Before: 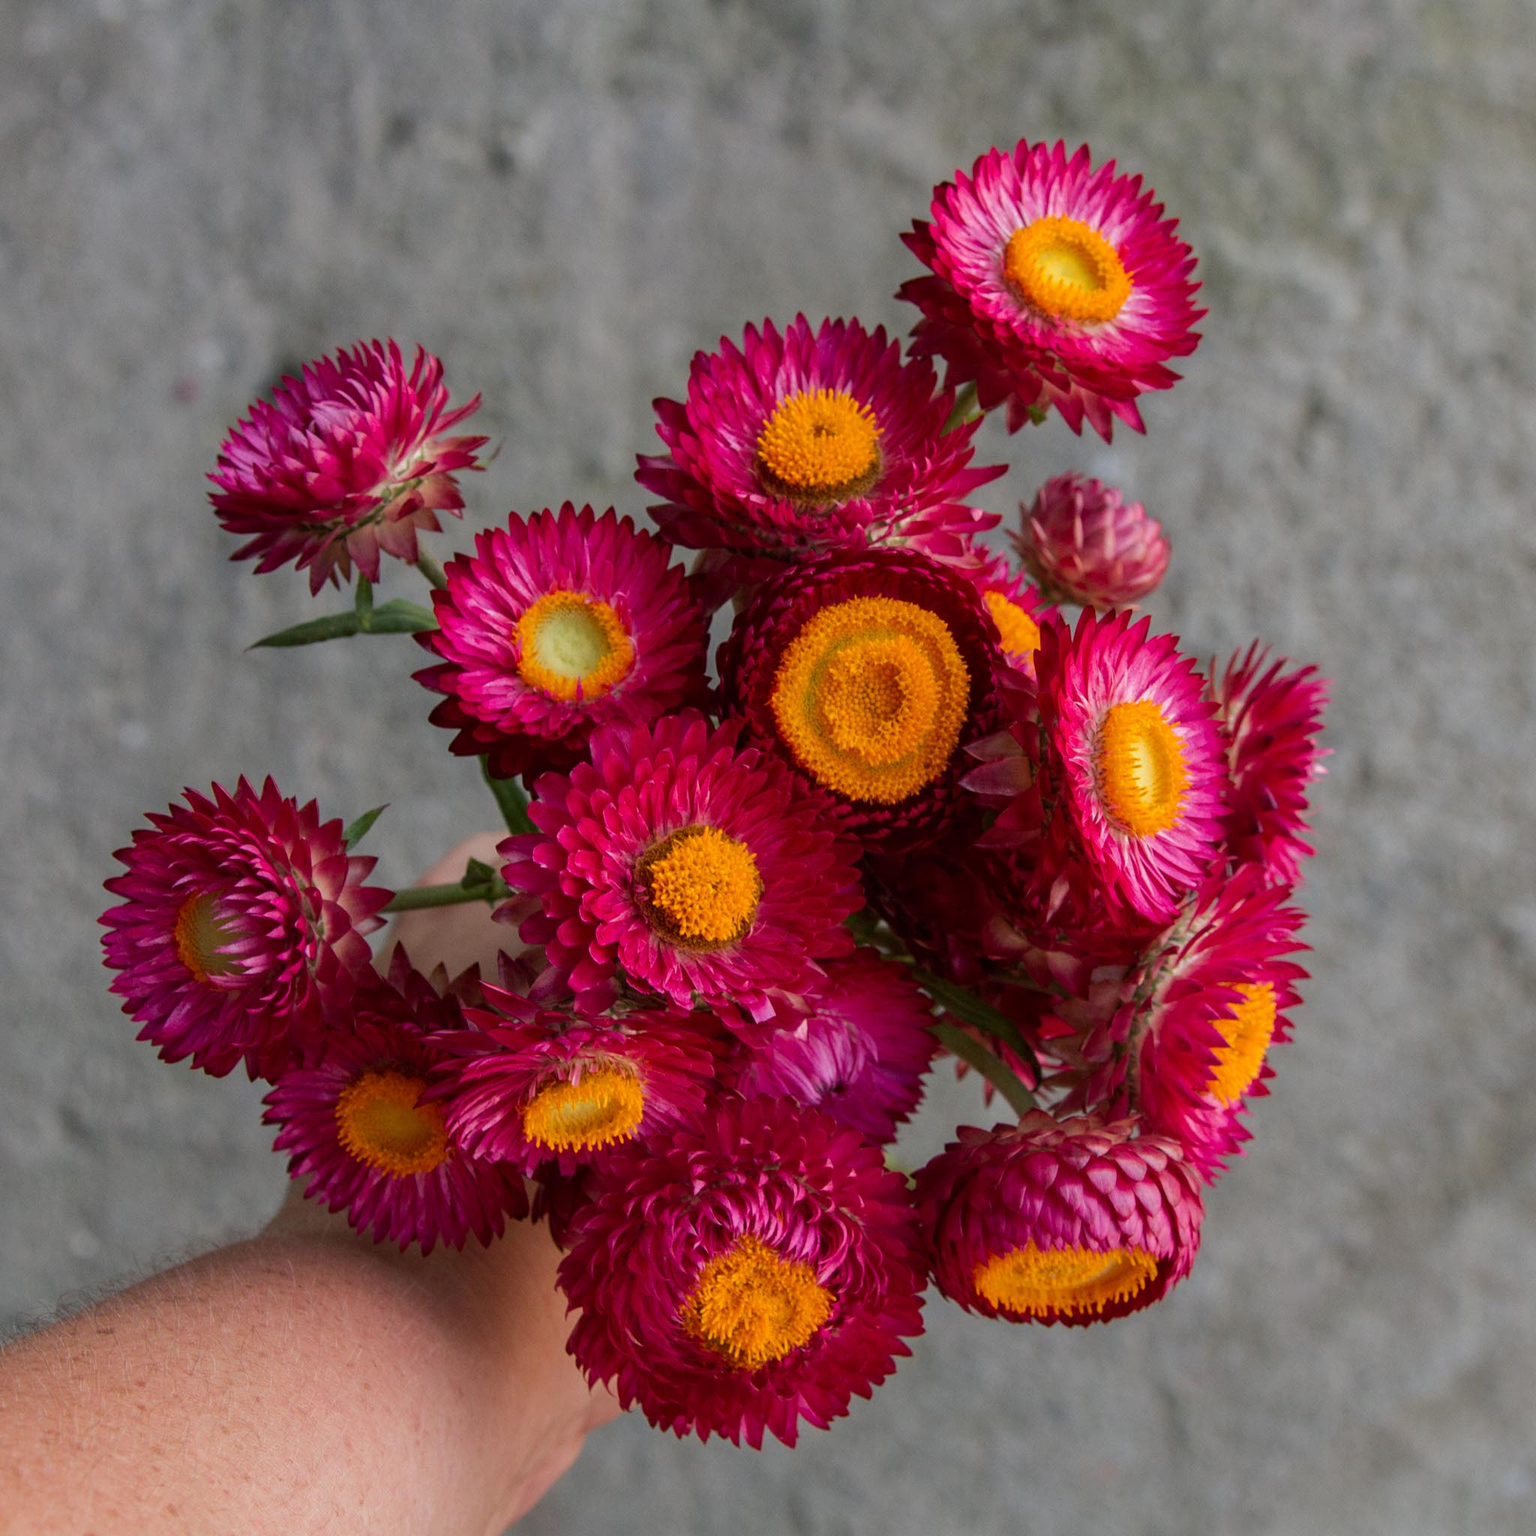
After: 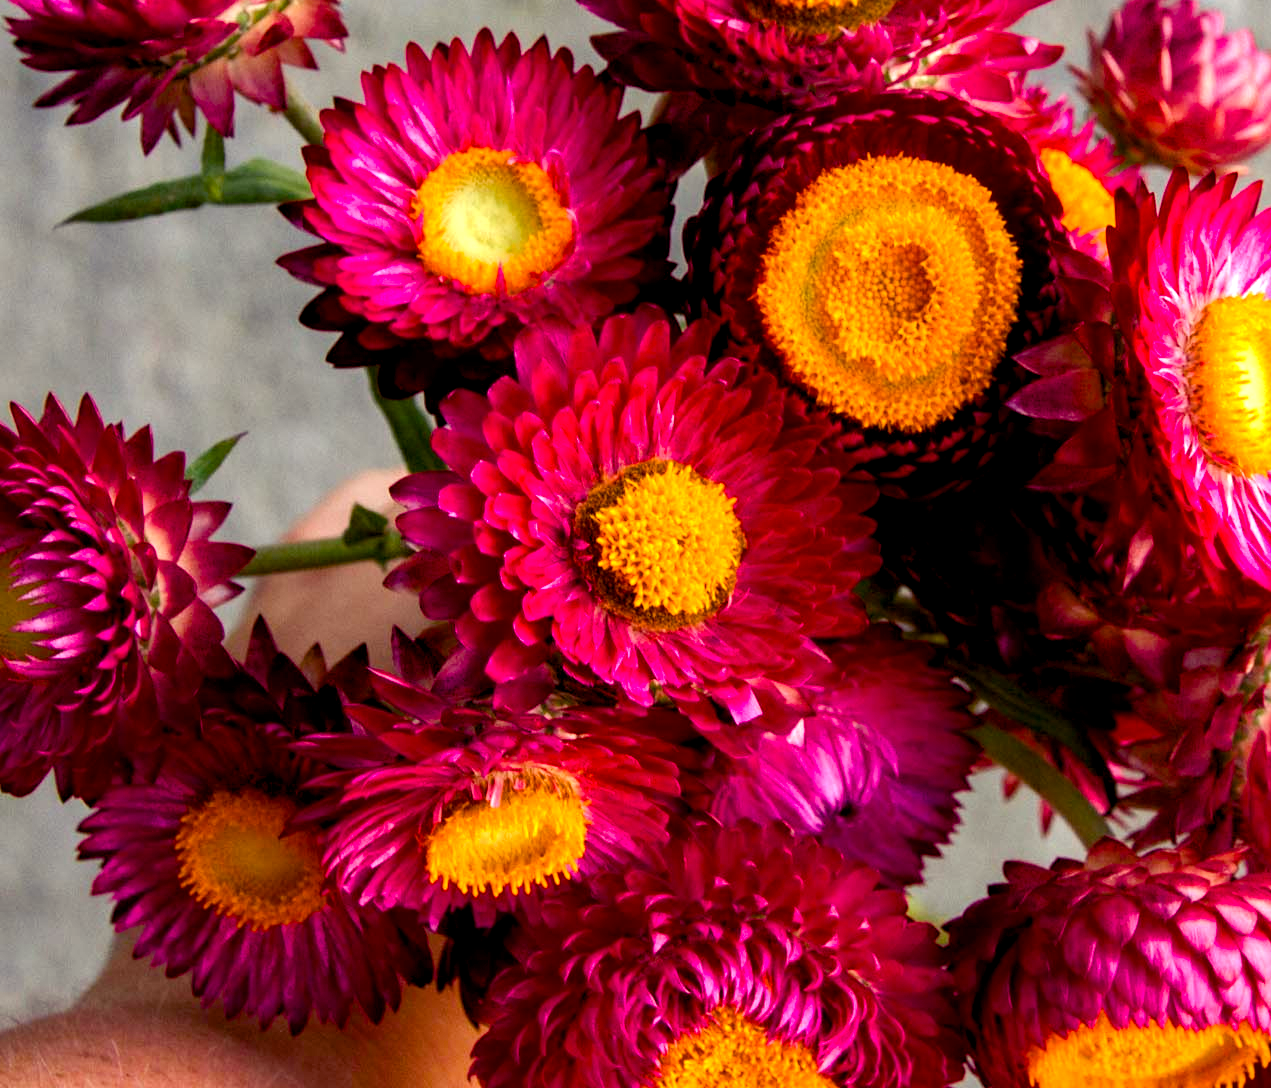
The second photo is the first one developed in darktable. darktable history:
color balance rgb: shadows lift › luminance -21.66%, shadows lift › chroma 6.57%, shadows lift › hue 270°, power › chroma 0.68%, power › hue 60°, highlights gain › luminance 6.08%, highlights gain › chroma 1.33%, highlights gain › hue 90°, global offset › luminance -0.87%, perceptual saturation grading › global saturation 26.86%, perceptual saturation grading › highlights -28.39%, perceptual saturation grading › mid-tones 15.22%, perceptual saturation grading › shadows 33.98%, perceptual brilliance grading › highlights 10%, perceptual brilliance grading › mid-tones 5%
exposure: exposure 0.64 EV, compensate highlight preservation false
crop: left 13.312%, top 31.28%, right 24.627%, bottom 15.582%
